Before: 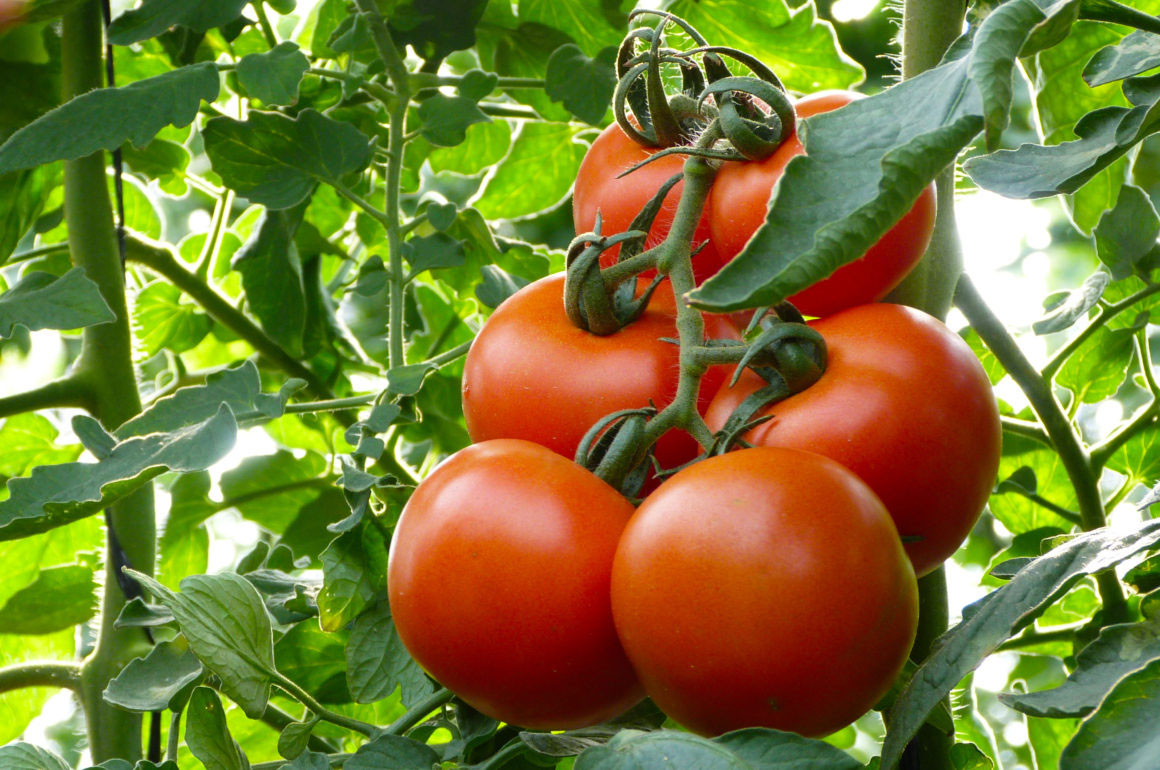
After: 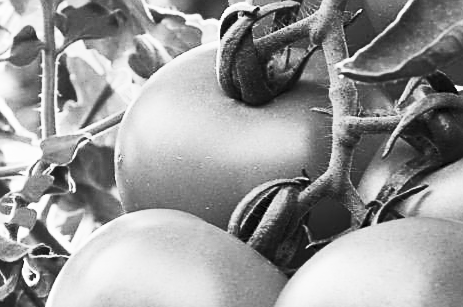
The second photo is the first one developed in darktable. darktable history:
monochrome: on, module defaults
crop: left 30%, top 30%, right 30%, bottom 30%
contrast brightness saturation: contrast 0.62, brightness 0.34, saturation 0.14
sharpen: on, module defaults
